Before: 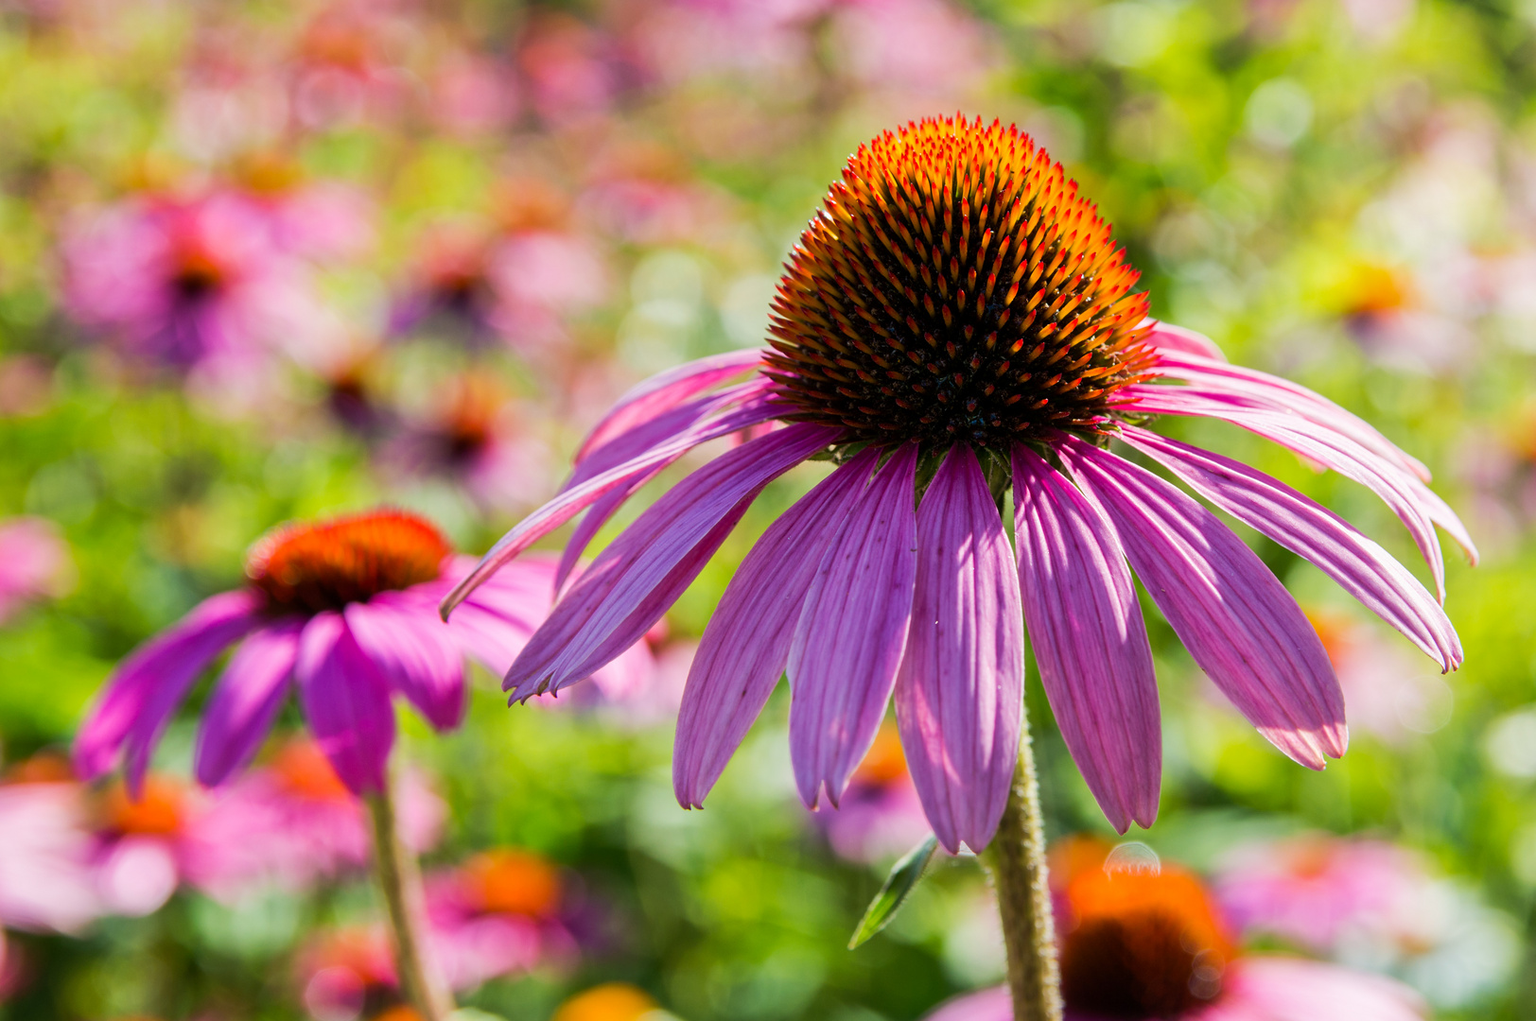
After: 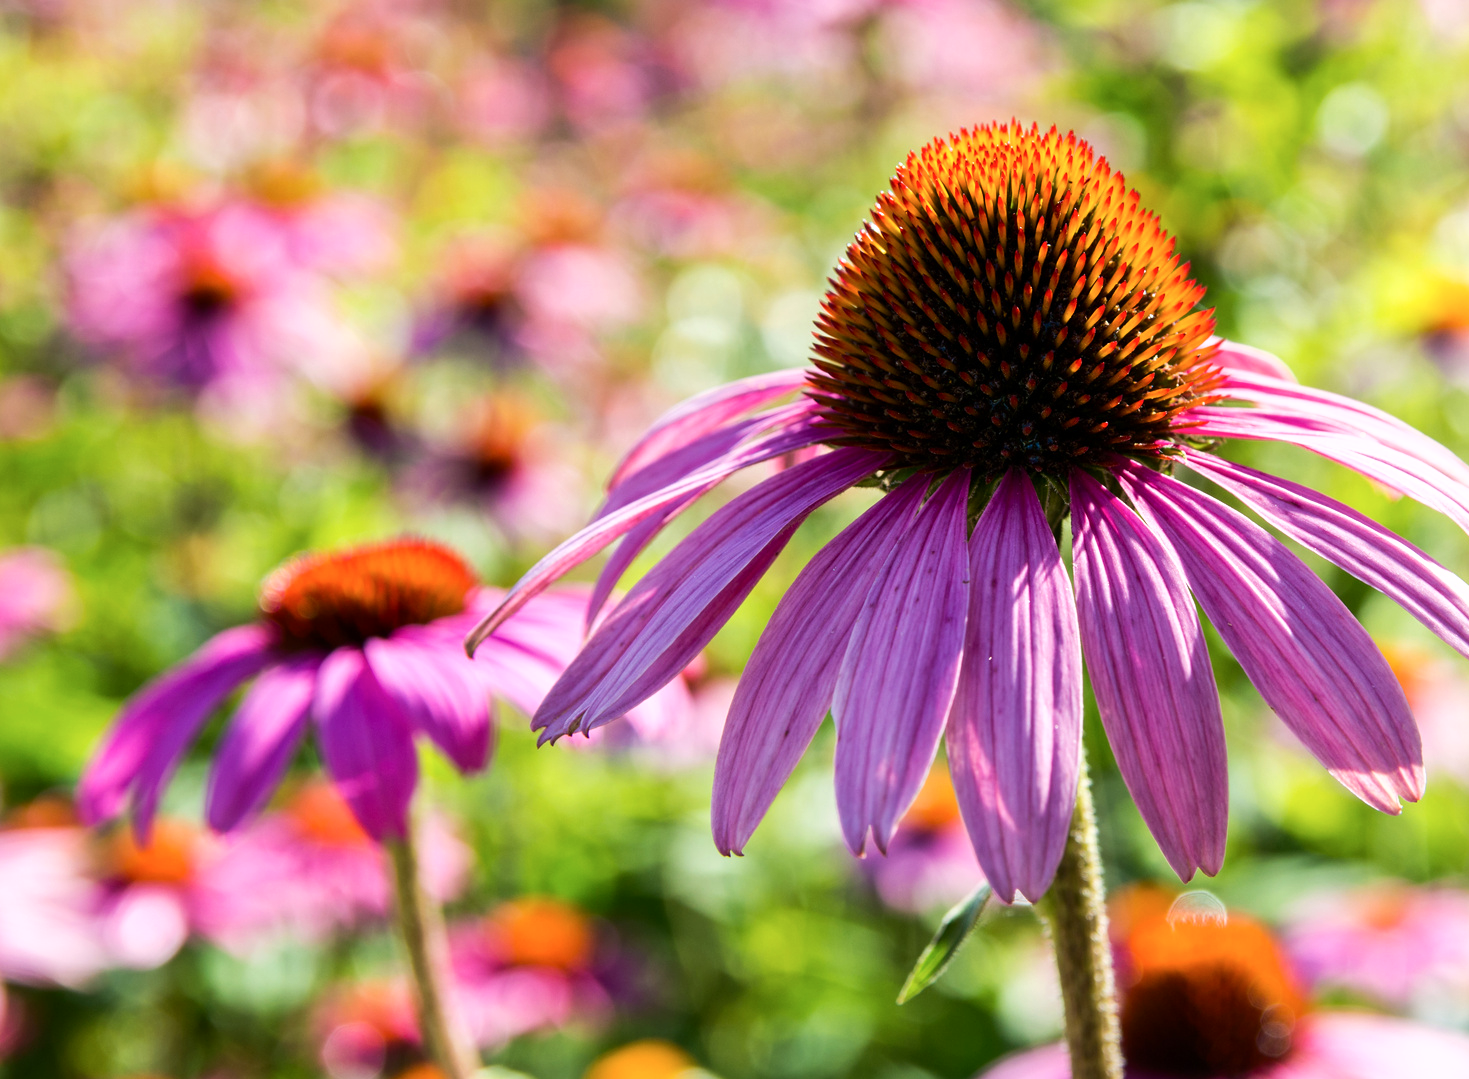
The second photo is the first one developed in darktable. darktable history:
tone curve: curves: ch0 [(0, 0) (0.003, 0.002) (0.011, 0.009) (0.025, 0.02) (0.044, 0.036) (0.069, 0.057) (0.1, 0.081) (0.136, 0.115) (0.177, 0.153) (0.224, 0.202) (0.277, 0.264) (0.335, 0.333) (0.399, 0.409) (0.468, 0.491) (0.543, 0.58) (0.623, 0.675) (0.709, 0.777) (0.801, 0.88) (0.898, 0.98) (1, 1)], color space Lab, independent channels, preserve colors none
crop: right 9.504%, bottom 0.044%
